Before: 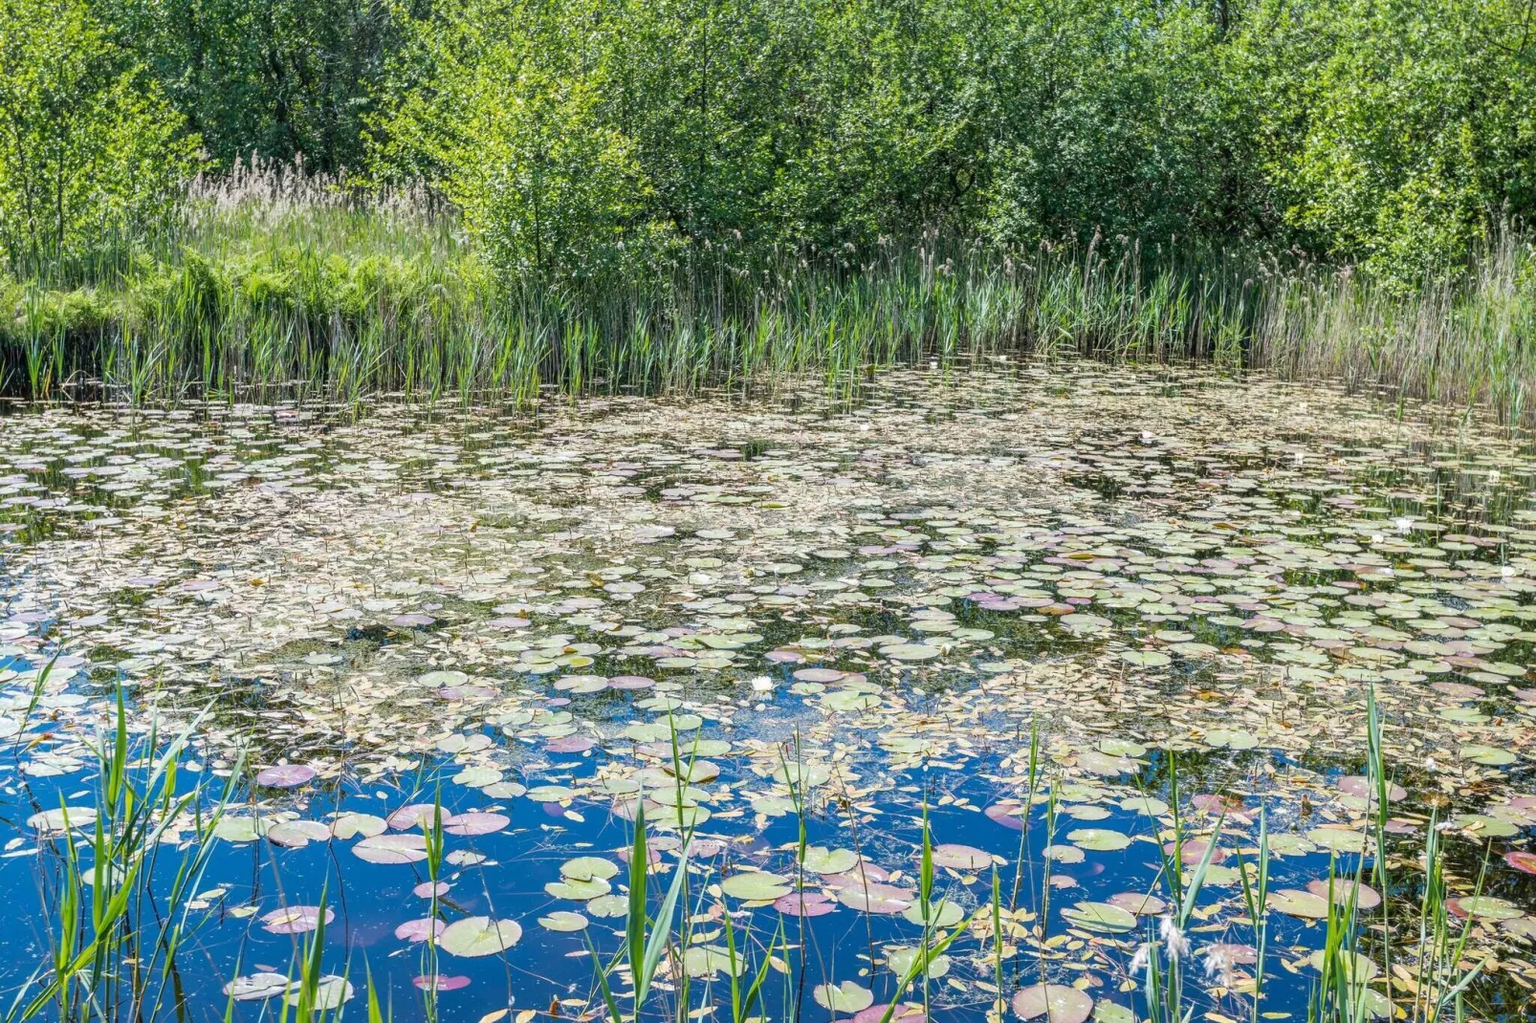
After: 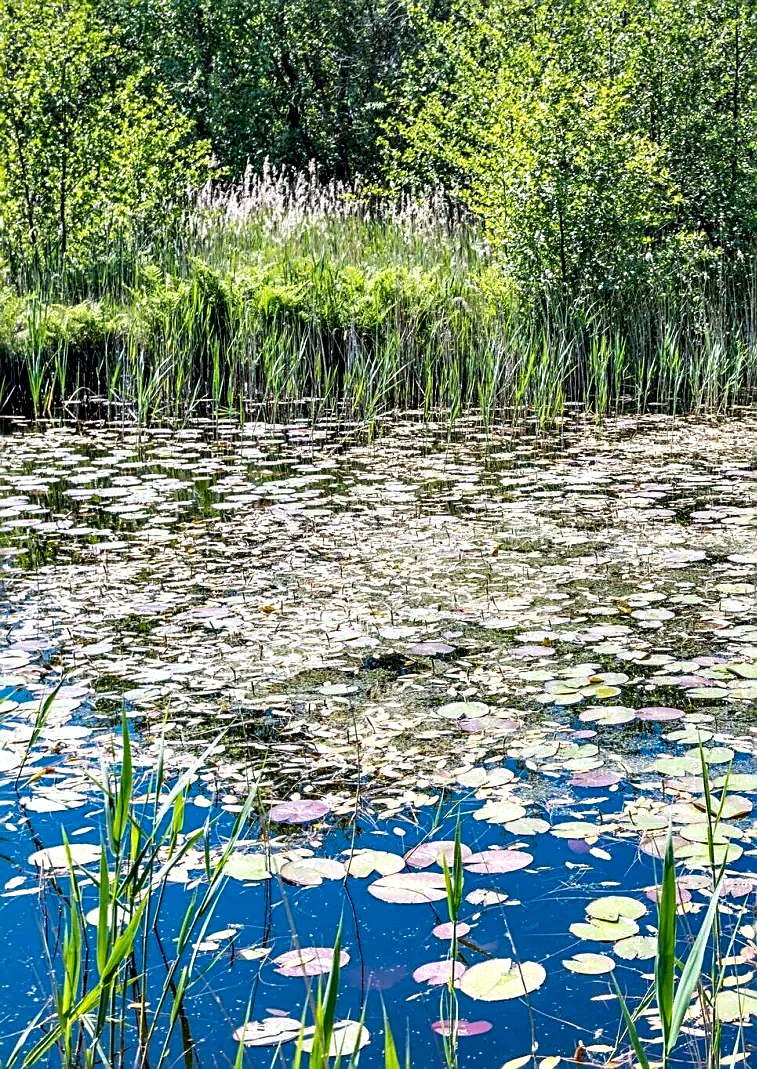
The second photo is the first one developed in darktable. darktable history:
contrast equalizer: octaves 7, y [[0.6 ×6], [0.55 ×6], [0 ×6], [0 ×6], [0 ×6]]
sharpen: on, module defaults
crop and rotate: left 0.031%, top 0%, right 52.789%
